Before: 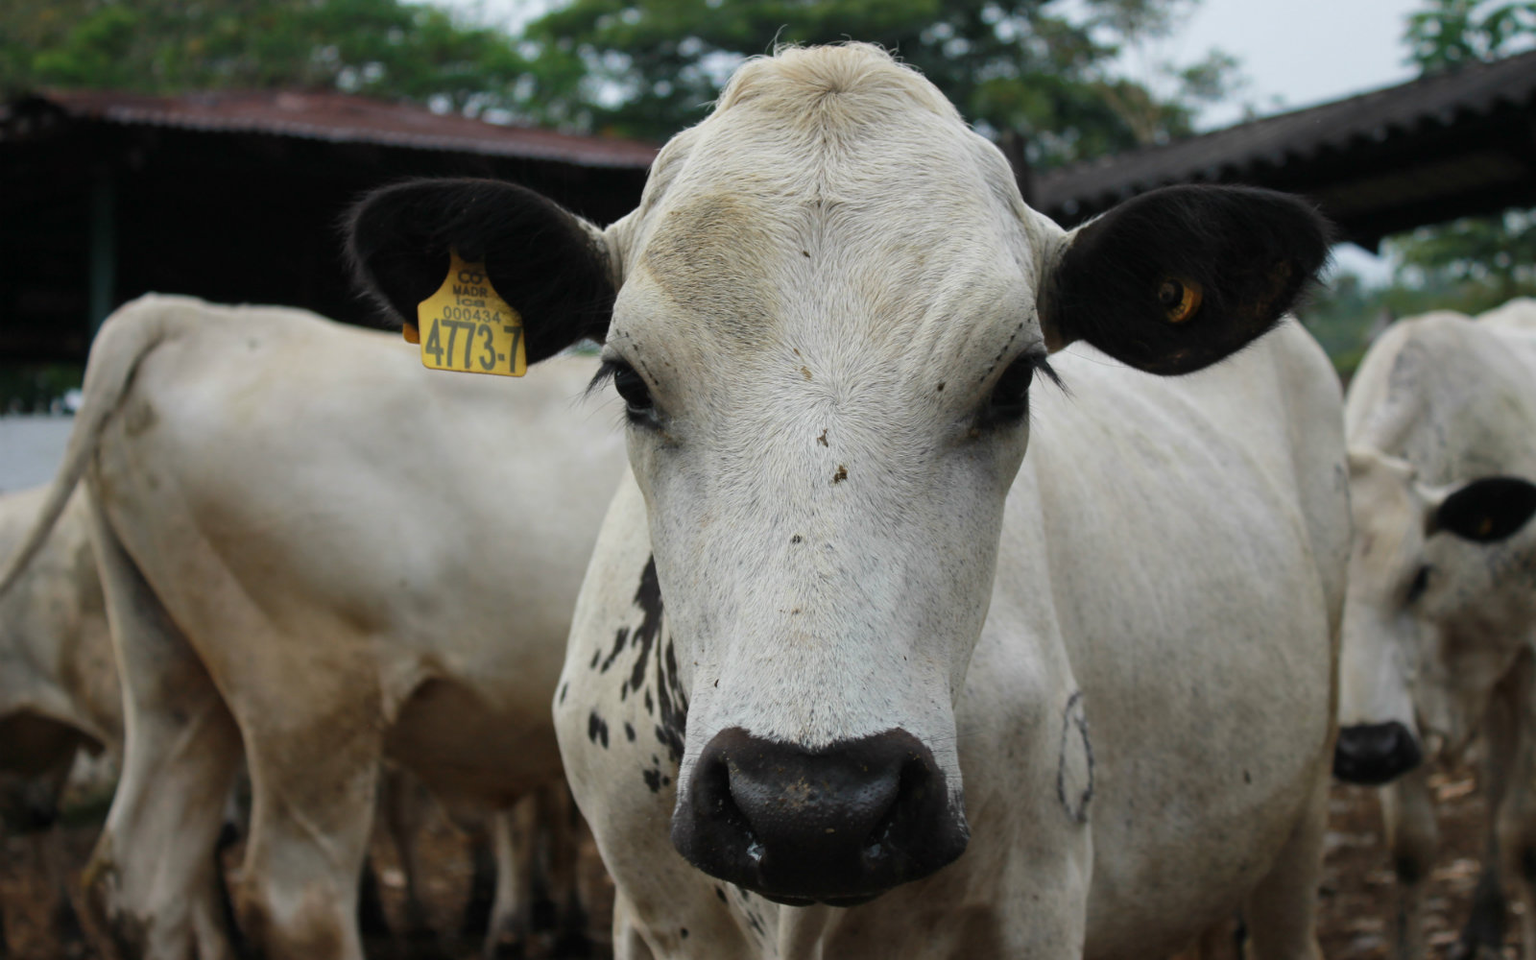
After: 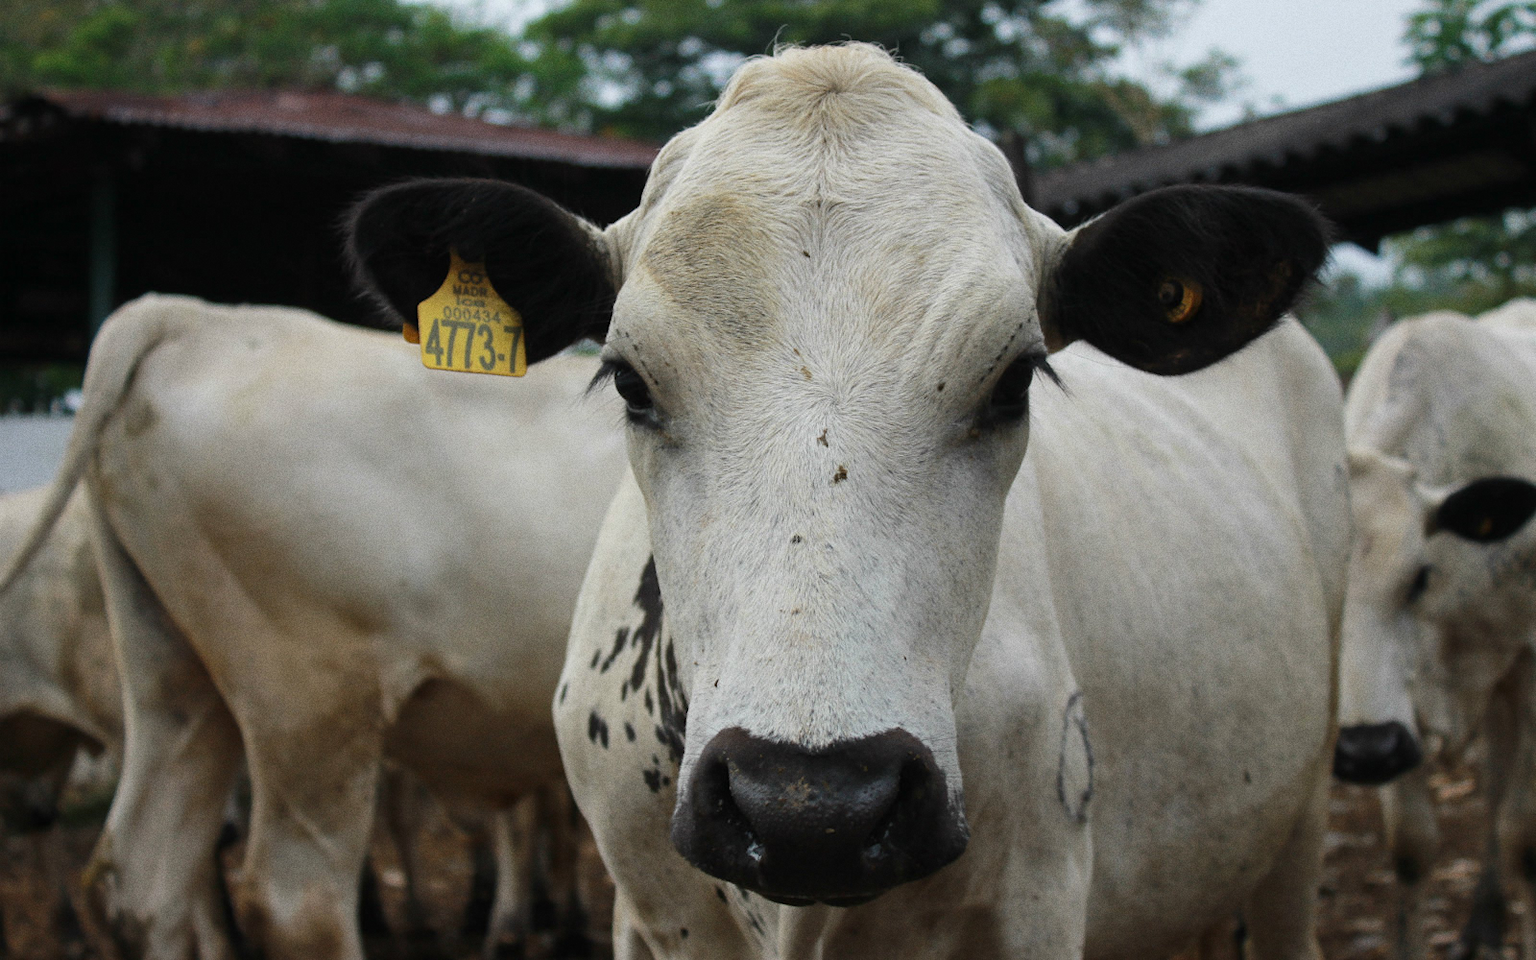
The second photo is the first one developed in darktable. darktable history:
tone equalizer: on, module defaults
grain: on, module defaults
